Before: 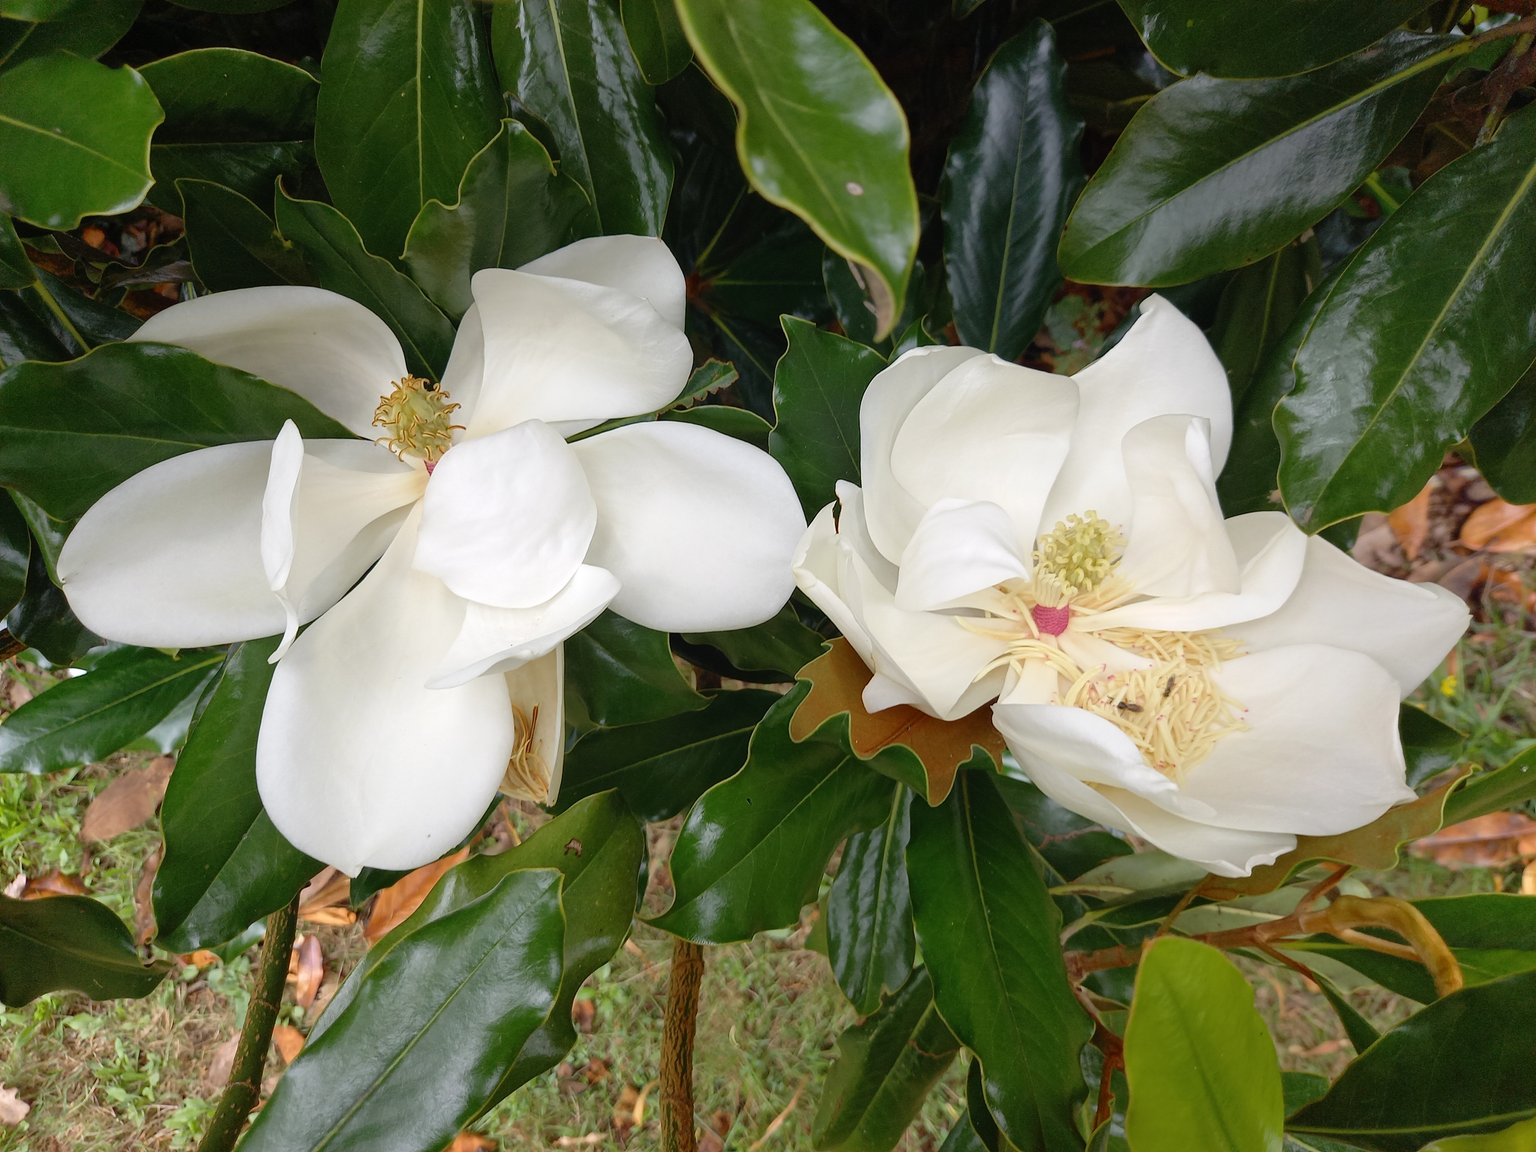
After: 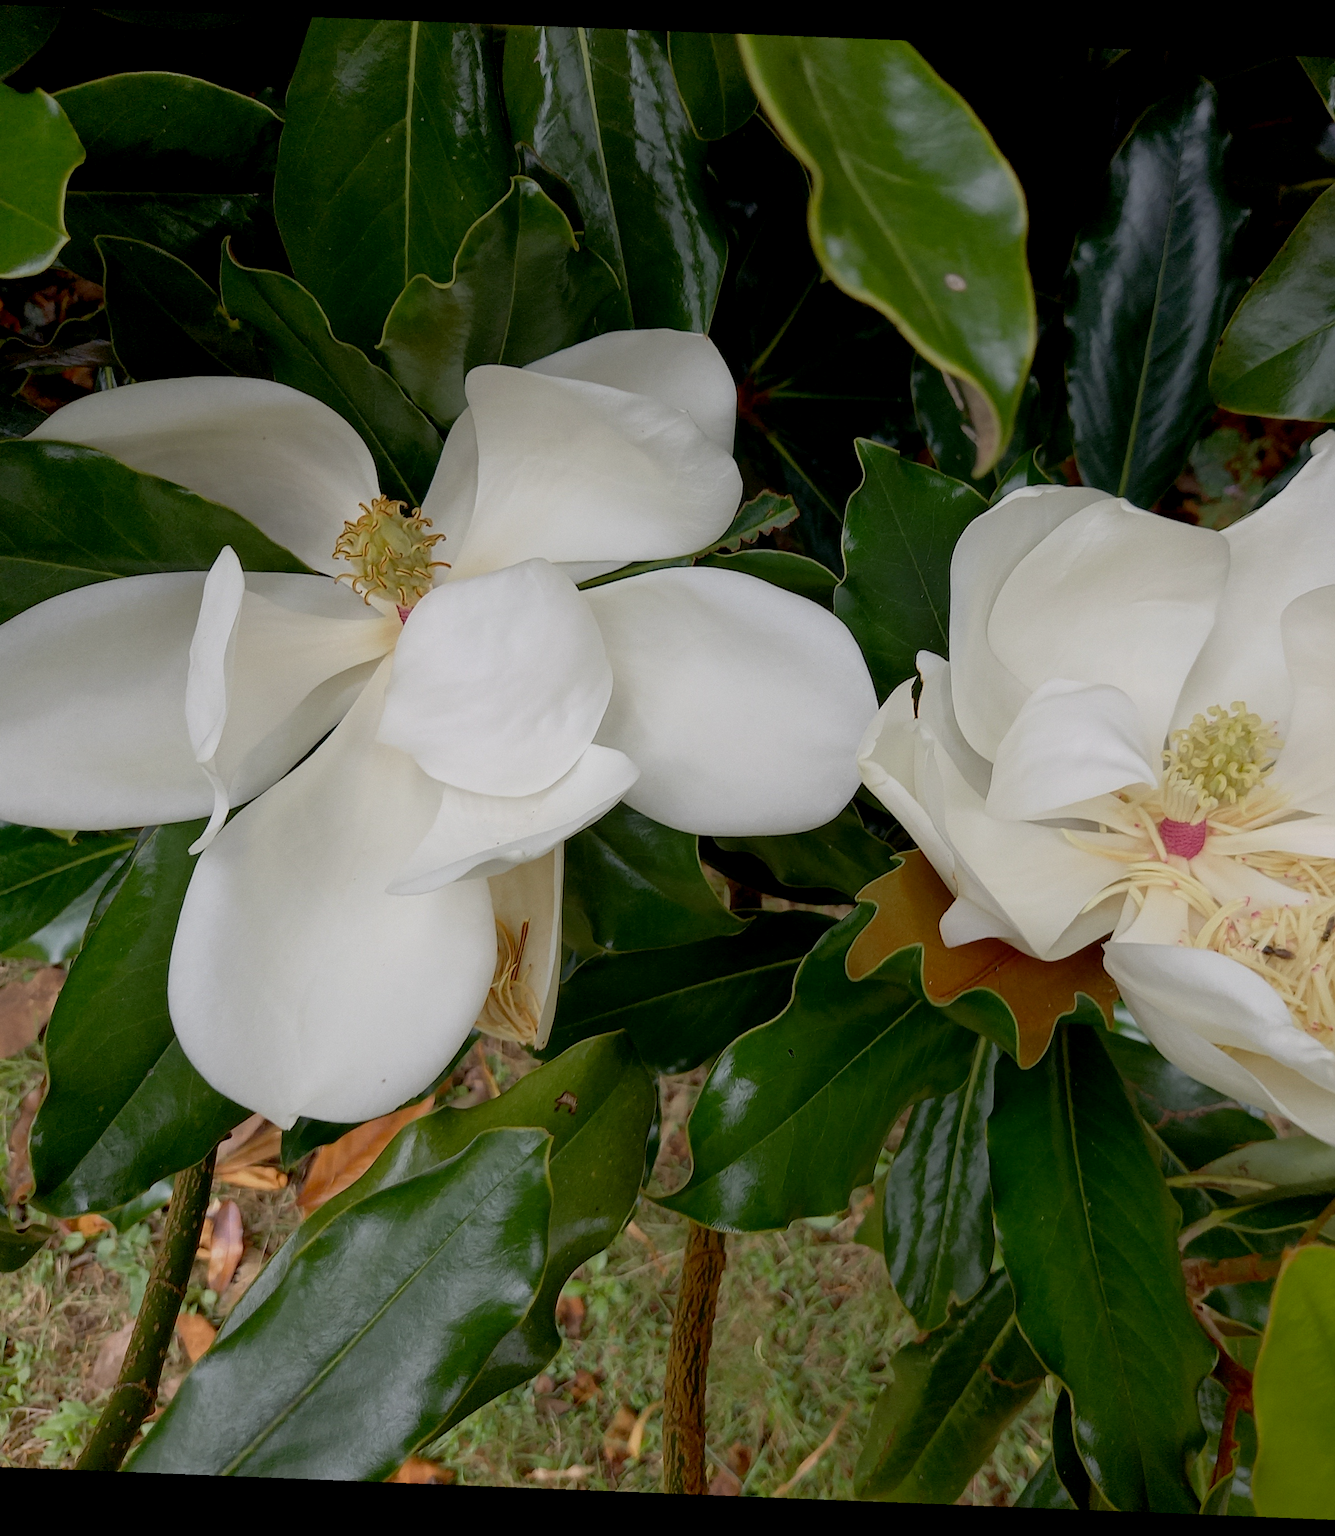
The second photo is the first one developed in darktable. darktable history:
grain: coarseness 0.09 ISO, strength 10%
exposure: black level correction 0.009, exposure -0.637 EV, compensate highlight preservation false
crop and rotate: left 8.786%, right 24.548%
rotate and perspective: rotation 2.27°, automatic cropping off
